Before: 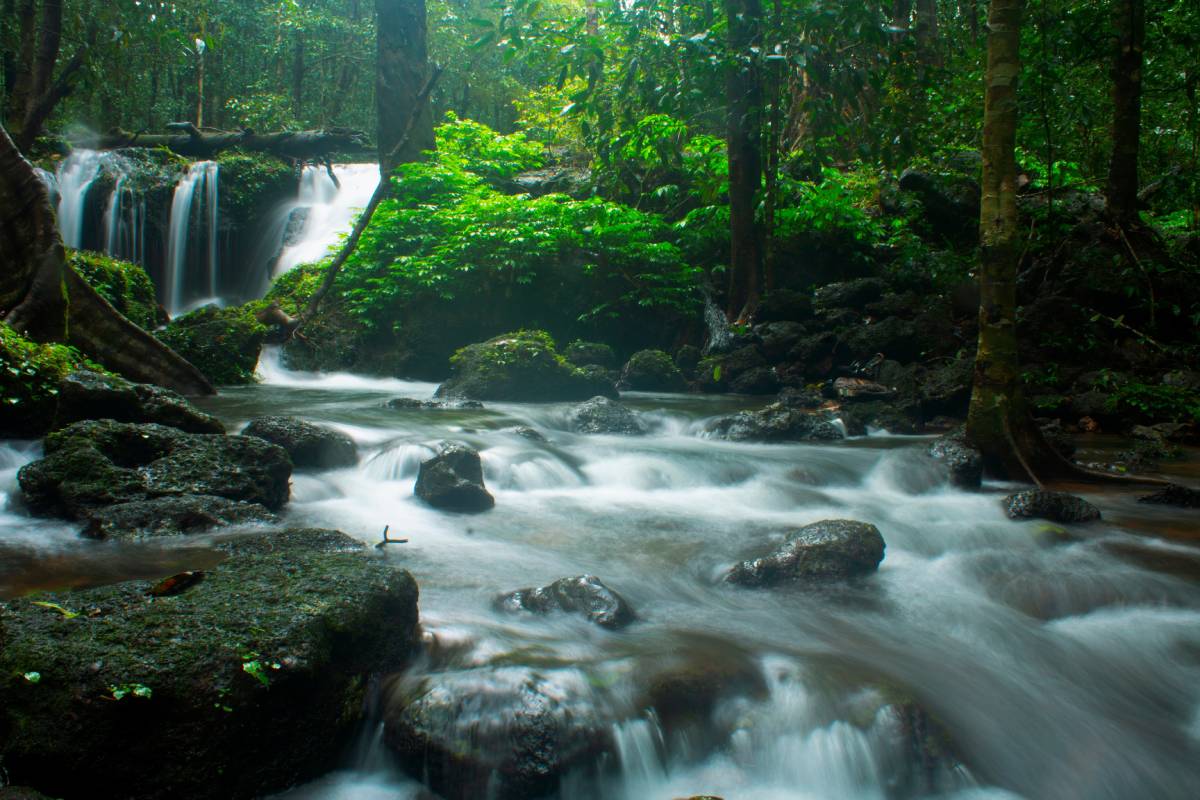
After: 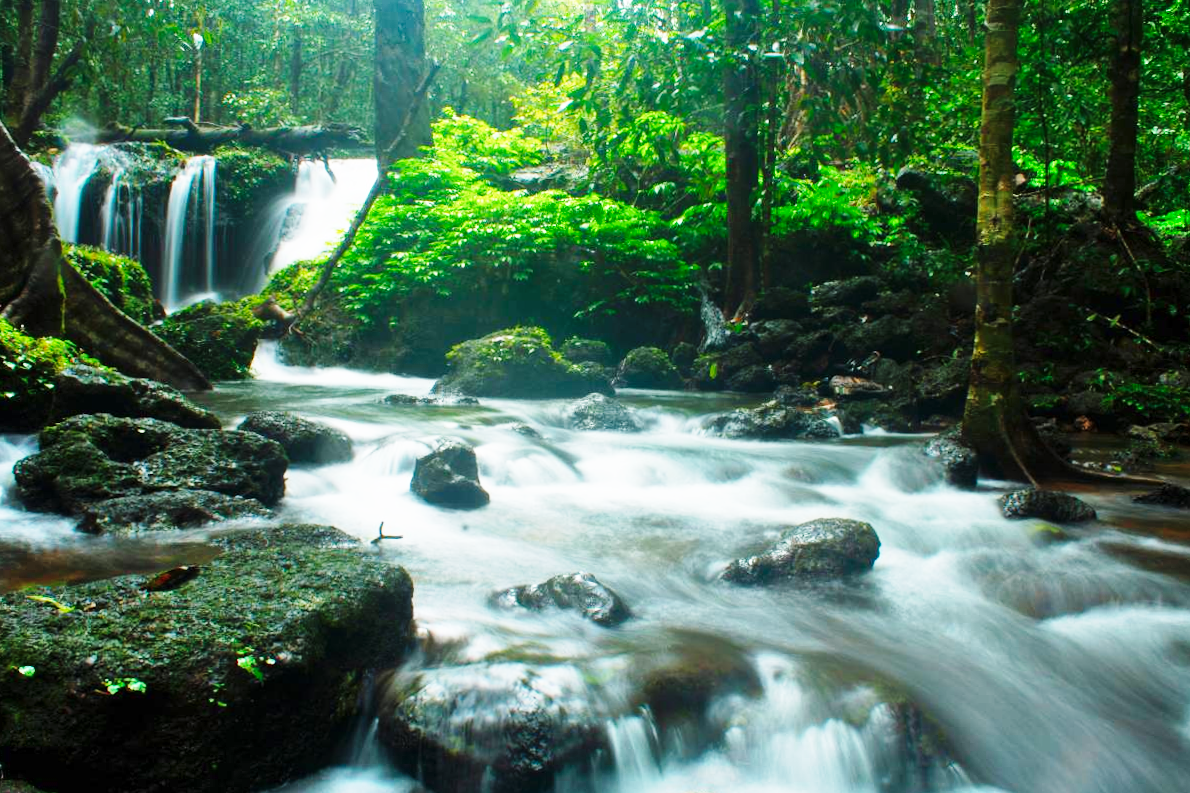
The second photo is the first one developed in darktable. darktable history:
base curve: curves: ch0 [(0, 0) (0.018, 0.026) (0.143, 0.37) (0.33, 0.731) (0.458, 0.853) (0.735, 0.965) (0.905, 0.986) (1, 1)], preserve colors none
shadows and highlights: shadows 49.4, highlights -41.76, soften with gaussian
crop and rotate: angle -0.297°
